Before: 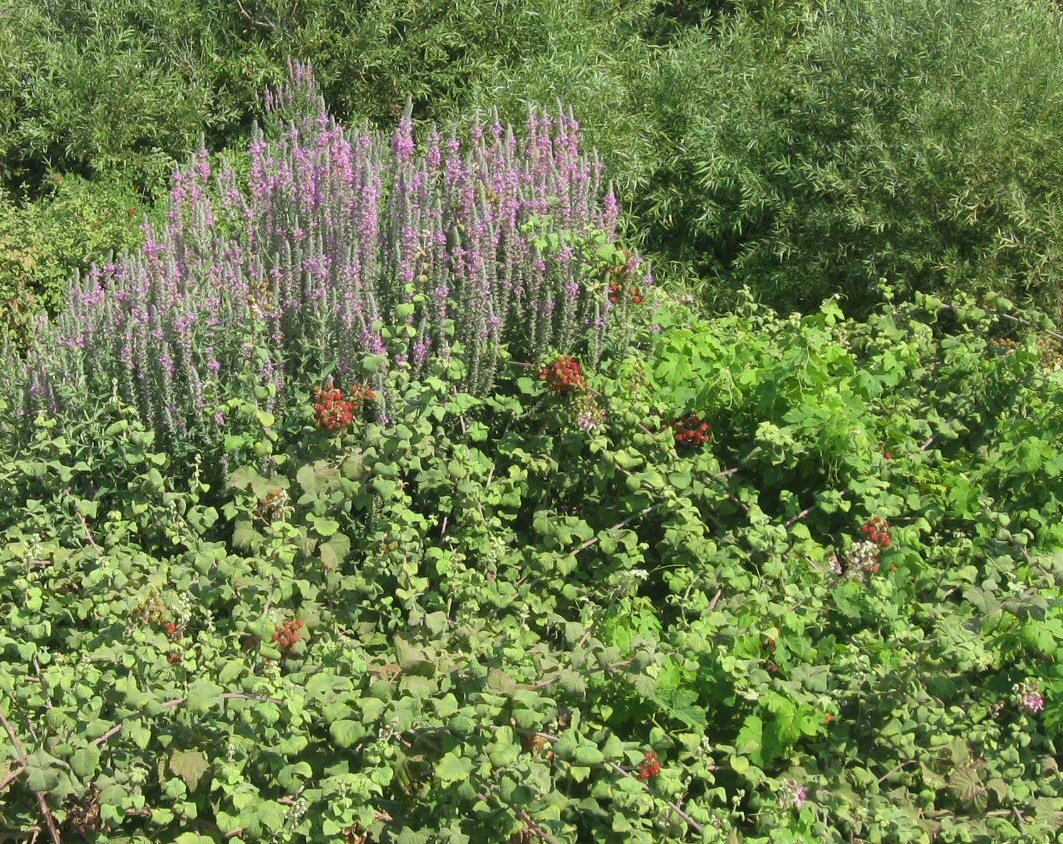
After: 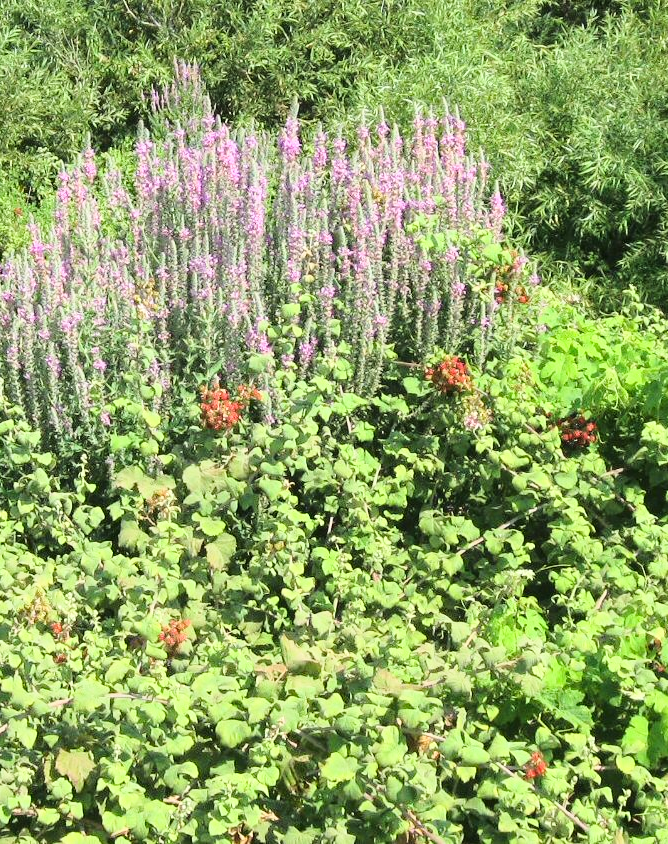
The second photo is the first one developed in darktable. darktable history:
crop: left 10.763%, right 26.342%
base curve: curves: ch0 [(0, 0) (0.028, 0.03) (0.121, 0.232) (0.46, 0.748) (0.859, 0.968) (1, 1)]
haze removal: compatibility mode true, adaptive false
exposure: exposure 0.128 EV, compensate highlight preservation false
